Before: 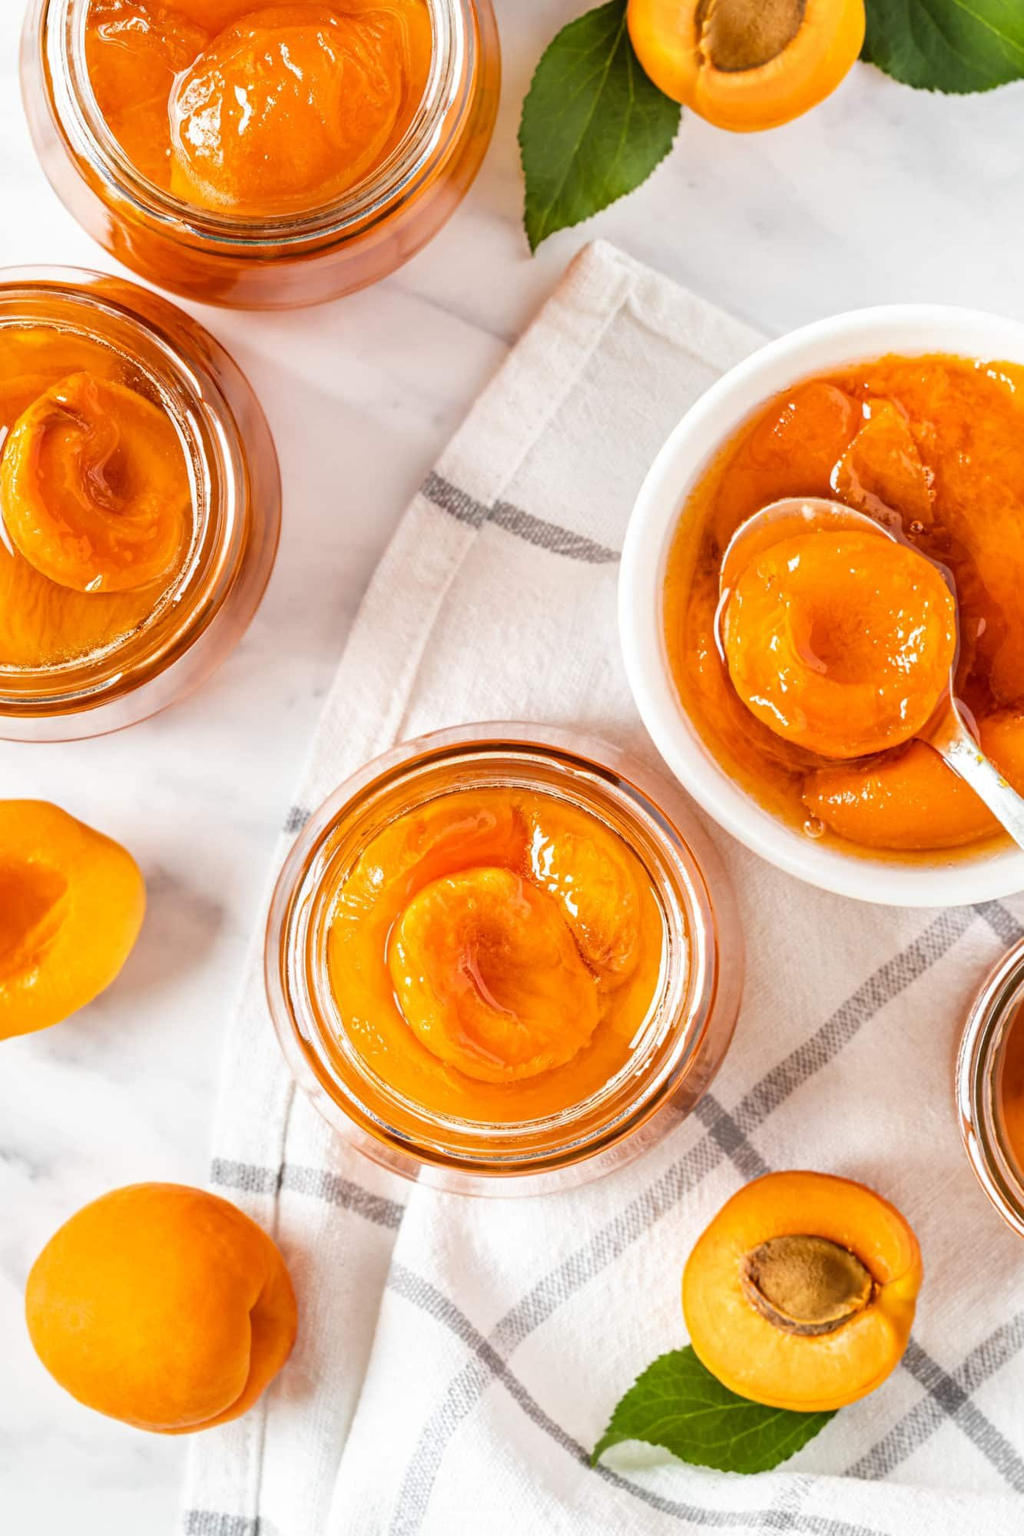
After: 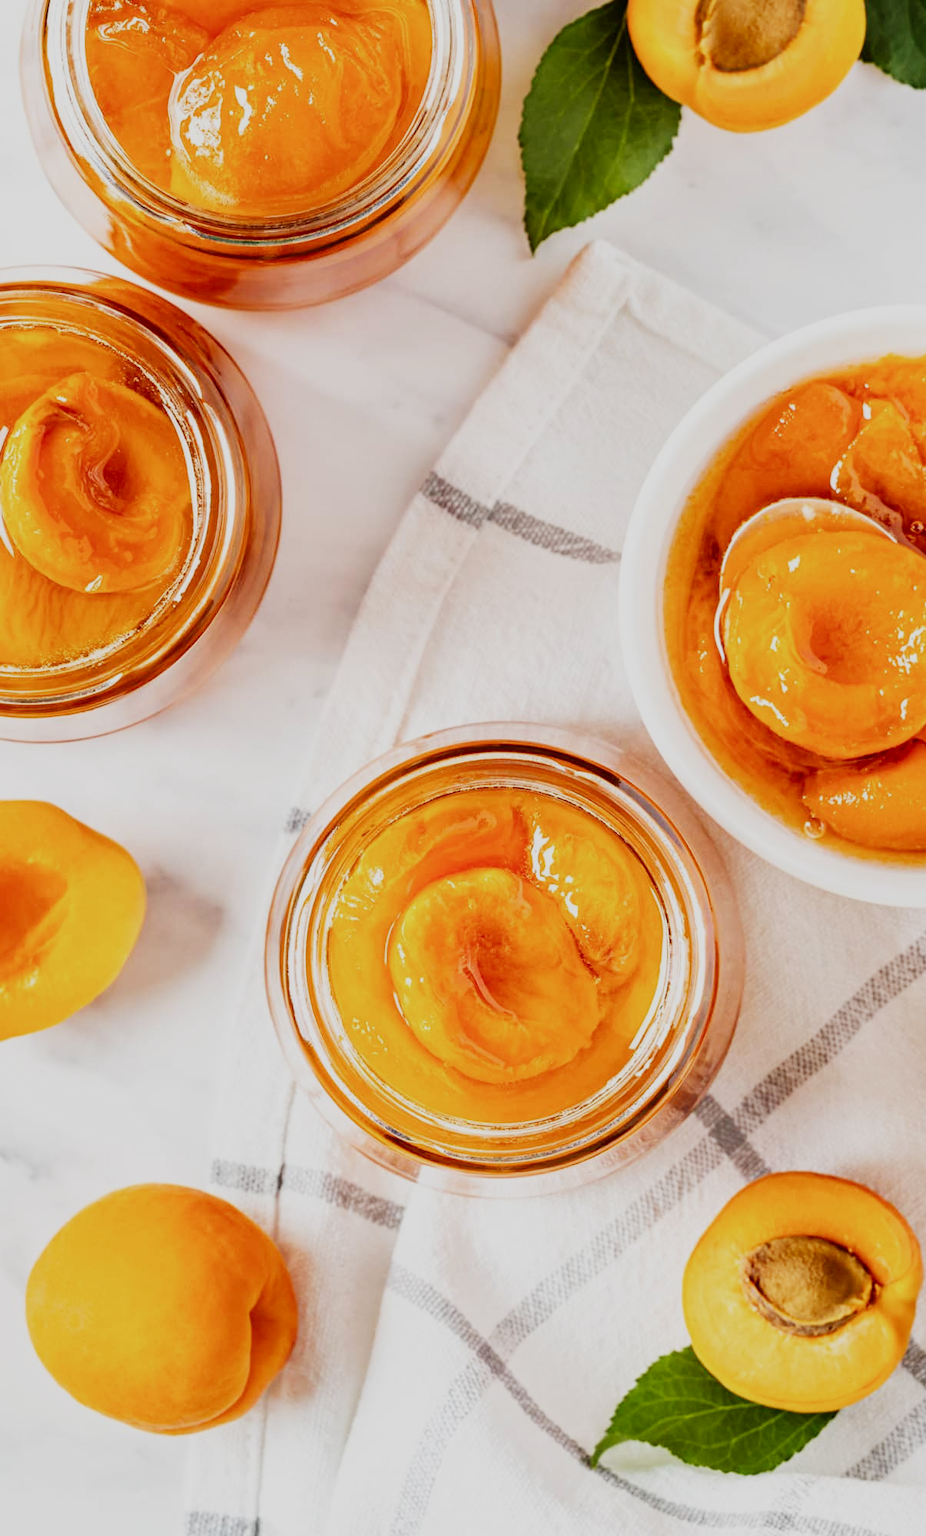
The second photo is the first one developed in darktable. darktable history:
velvia: strength 10%
sigmoid: skew -0.2, preserve hue 0%, red attenuation 0.1, red rotation 0.035, green attenuation 0.1, green rotation -0.017, blue attenuation 0.15, blue rotation -0.052, base primaries Rec2020
crop: right 9.509%, bottom 0.031%
